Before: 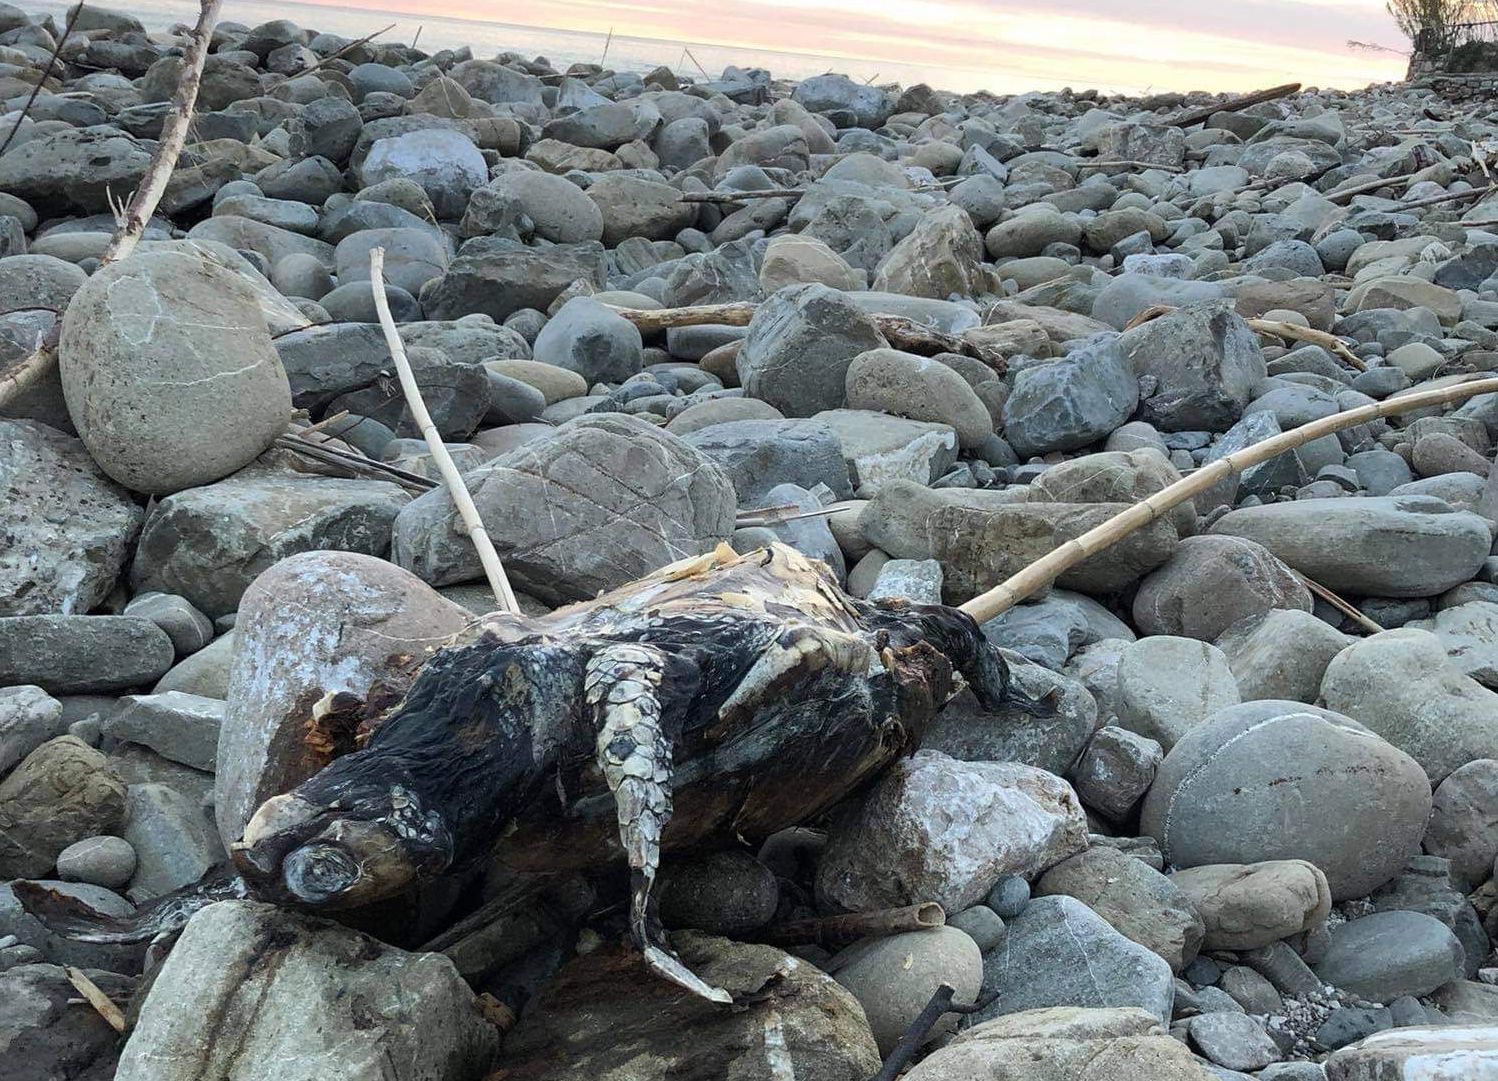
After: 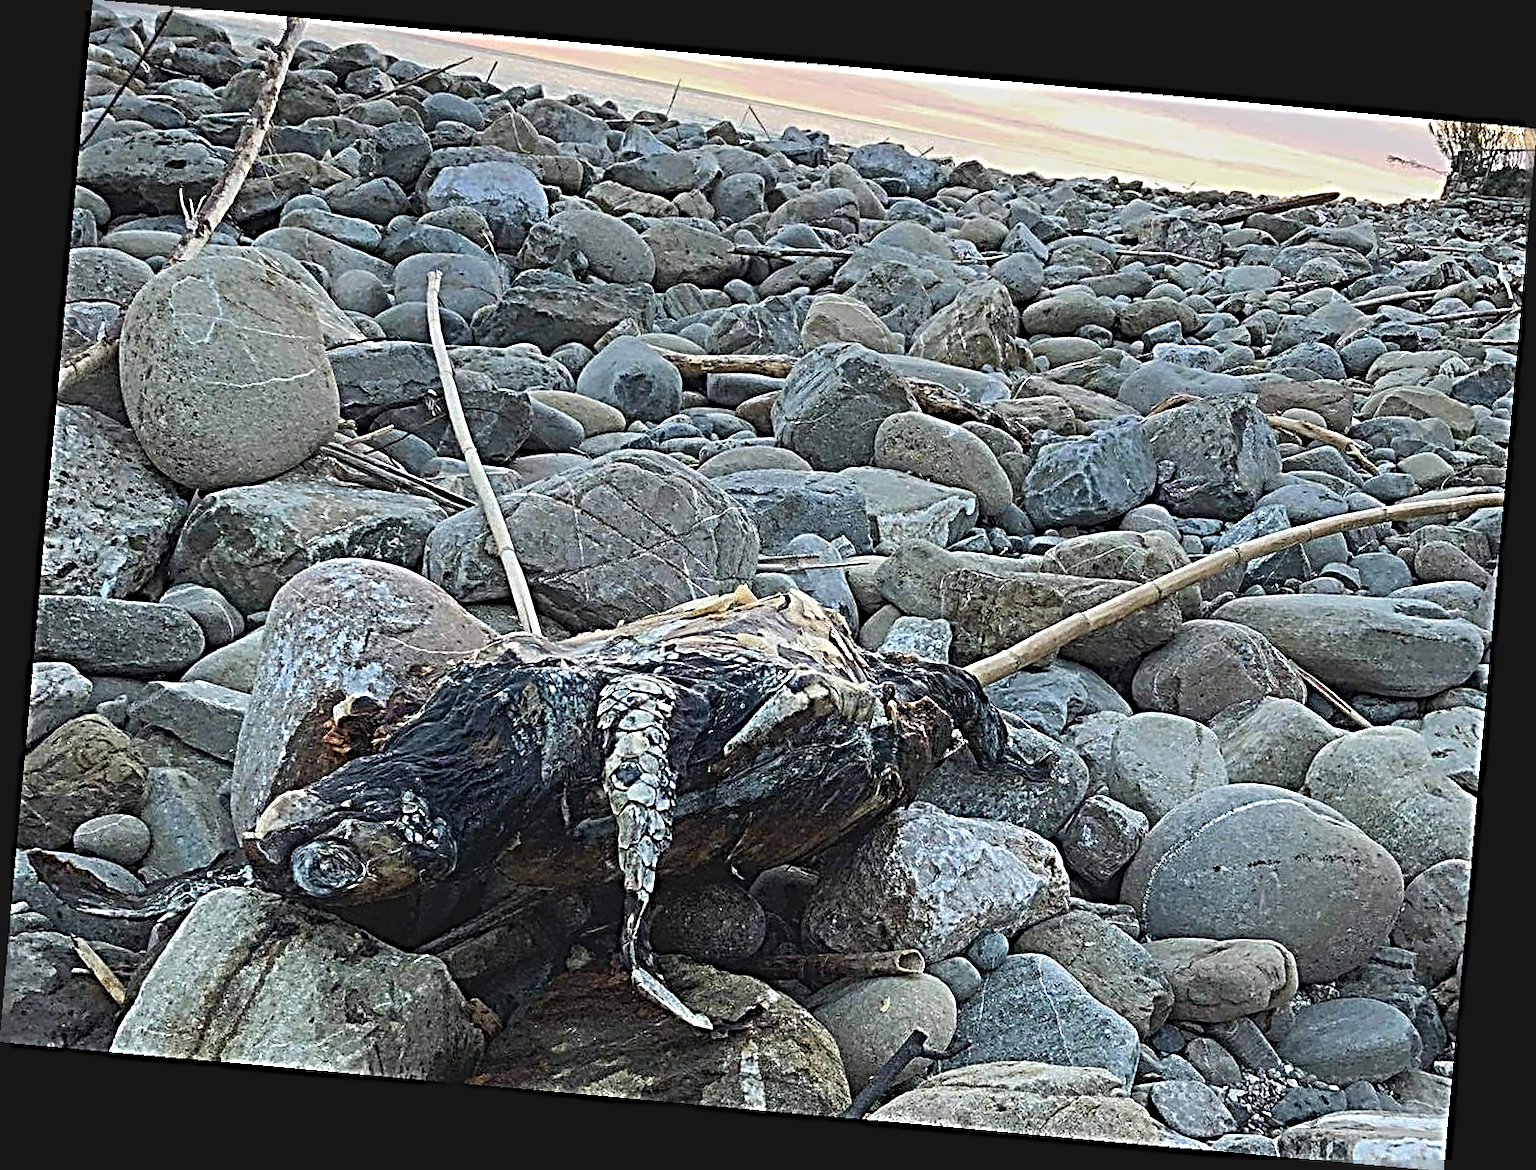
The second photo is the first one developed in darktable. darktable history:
sharpen: radius 4.001, amount 2
rotate and perspective: rotation 5.12°, automatic cropping off
lowpass: radius 0.1, contrast 0.85, saturation 1.1, unbound 0
